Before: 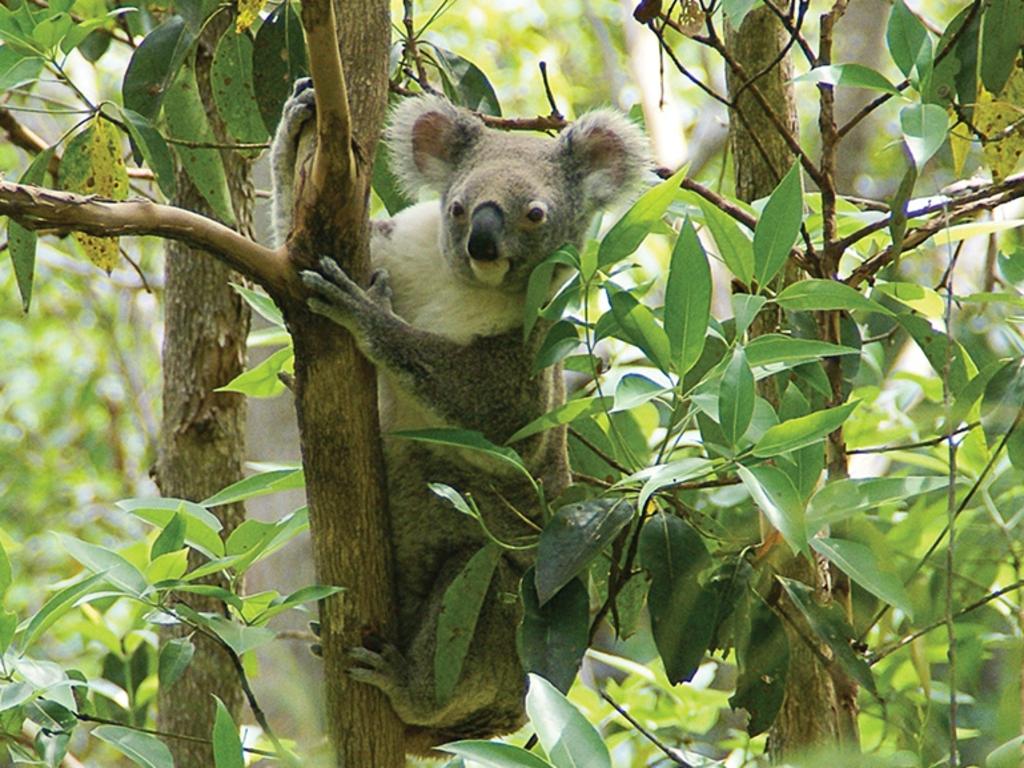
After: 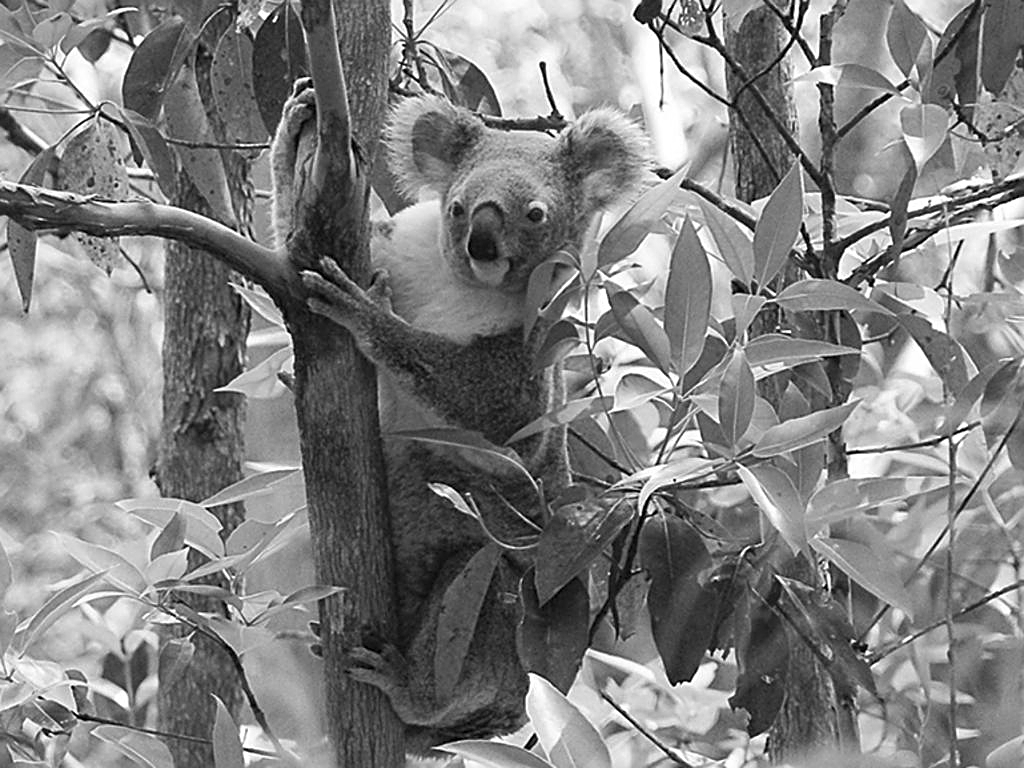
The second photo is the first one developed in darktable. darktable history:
monochrome: a 32, b 64, size 2.3, highlights 1
sharpen: amount 0.575
